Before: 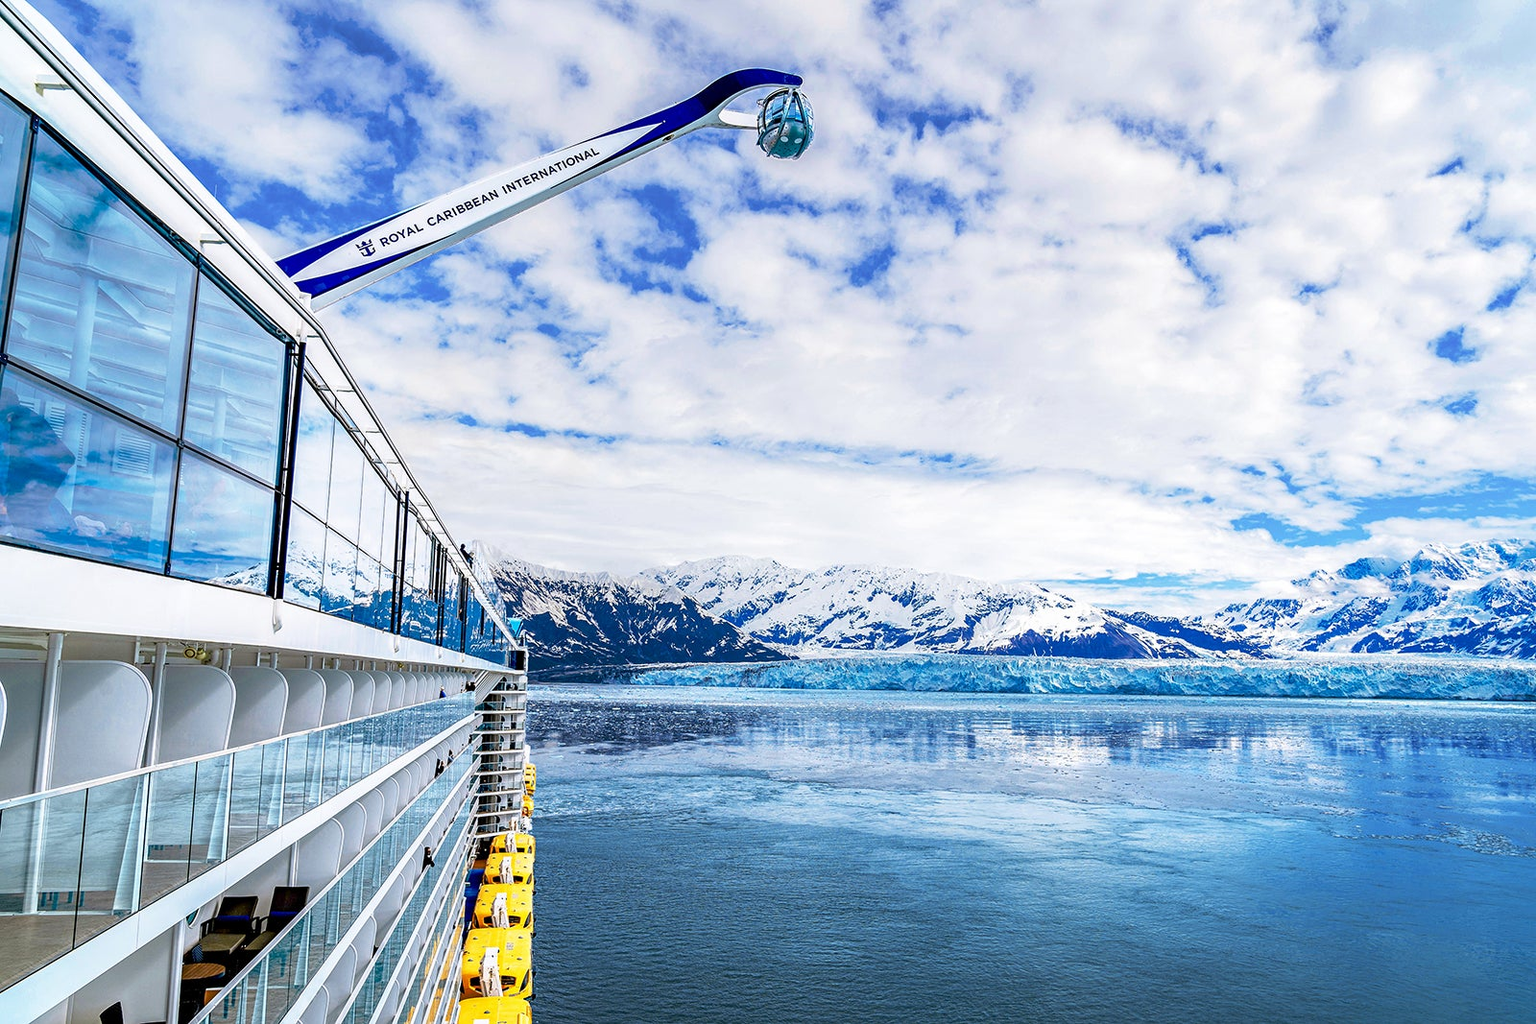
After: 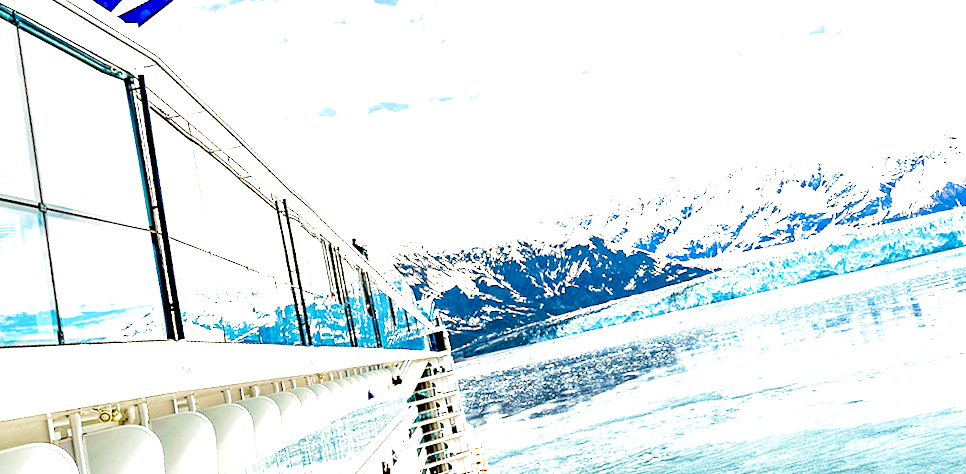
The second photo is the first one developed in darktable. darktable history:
rotate and perspective: rotation -14.8°, crop left 0.1, crop right 0.903, crop top 0.25, crop bottom 0.748
filmic rgb: middle gray luminance 12.74%, black relative exposure -10.13 EV, white relative exposure 3.47 EV, threshold 6 EV, target black luminance 0%, hardness 5.74, latitude 44.69%, contrast 1.221, highlights saturation mix 5%, shadows ↔ highlights balance 26.78%, add noise in highlights 0, preserve chrominance no, color science v3 (2019), use custom middle-gray values true, iterations of high-quality reconstruction 0, contrast in highlights soft, enable highlight reconstruction true
crop and rotate: angle -0.82°, left 3.85%, top 31.828%, right 27.992%
exposure: black level correction 0, exposure 1.2 EV, compensate exposure bias true, compensate highlight preservation false
white balance: red 1.08, blue 0.791
levels: levels [0.016, 0.484, 0.953]
